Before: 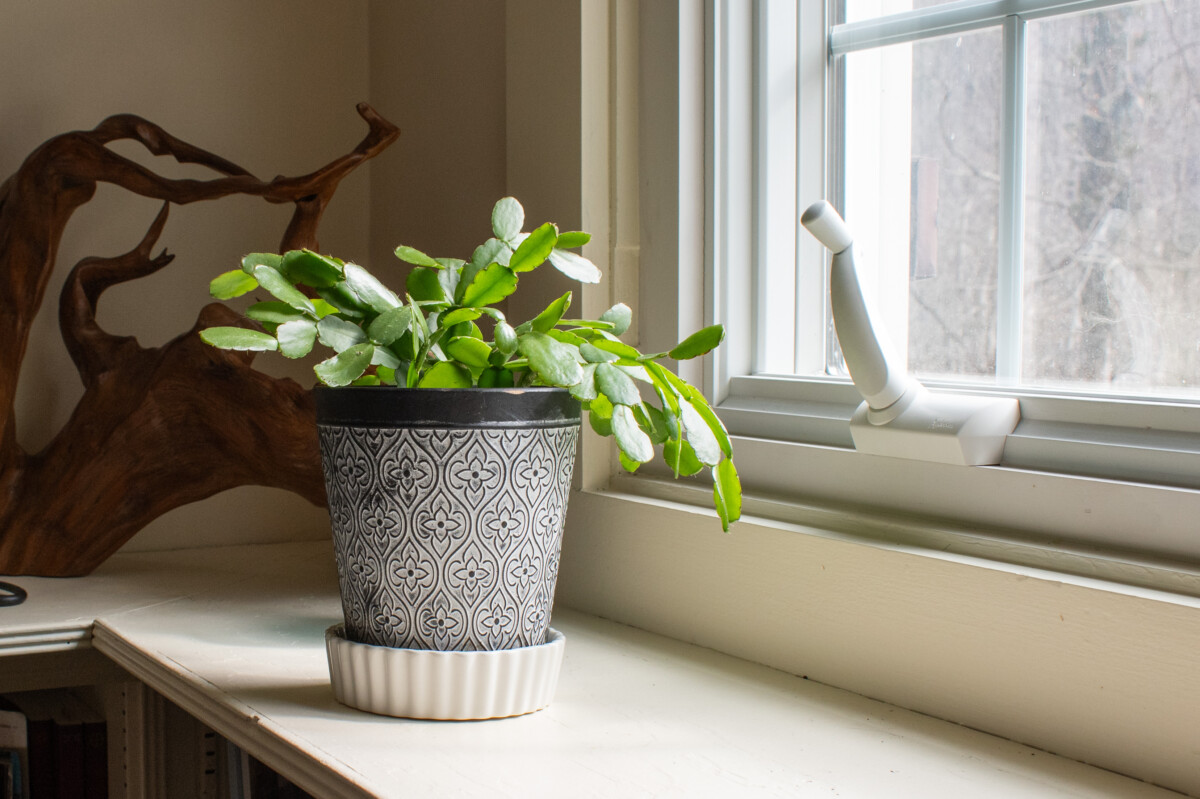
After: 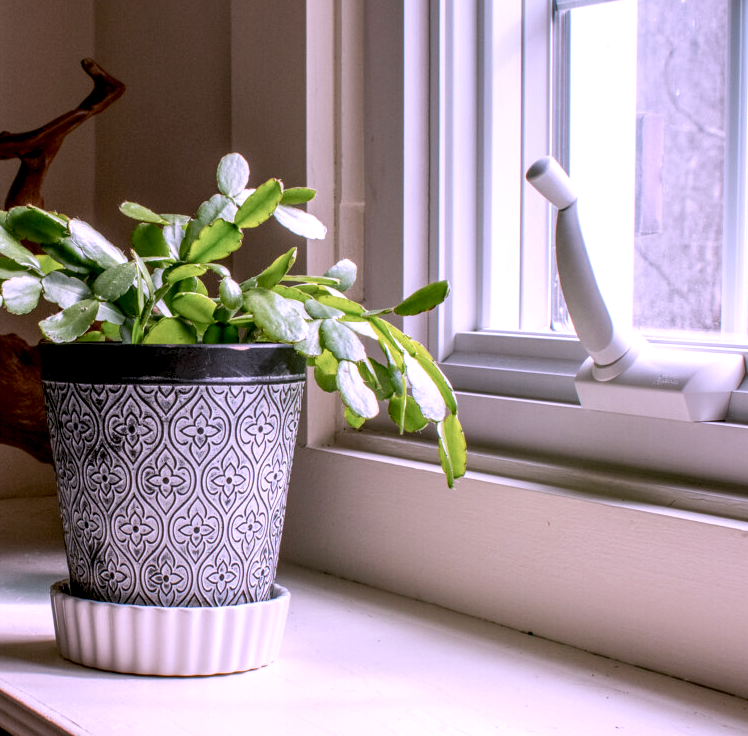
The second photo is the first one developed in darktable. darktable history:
exposure: black level correction 0.009, compensate highlight preservation false
local contrast: detail 150%
crop and rotate: left 22.918%, top 5.629%, right 14.711%, bottom 2.247%
color correction: highlights a* 15.03, highlights b* -25.07
